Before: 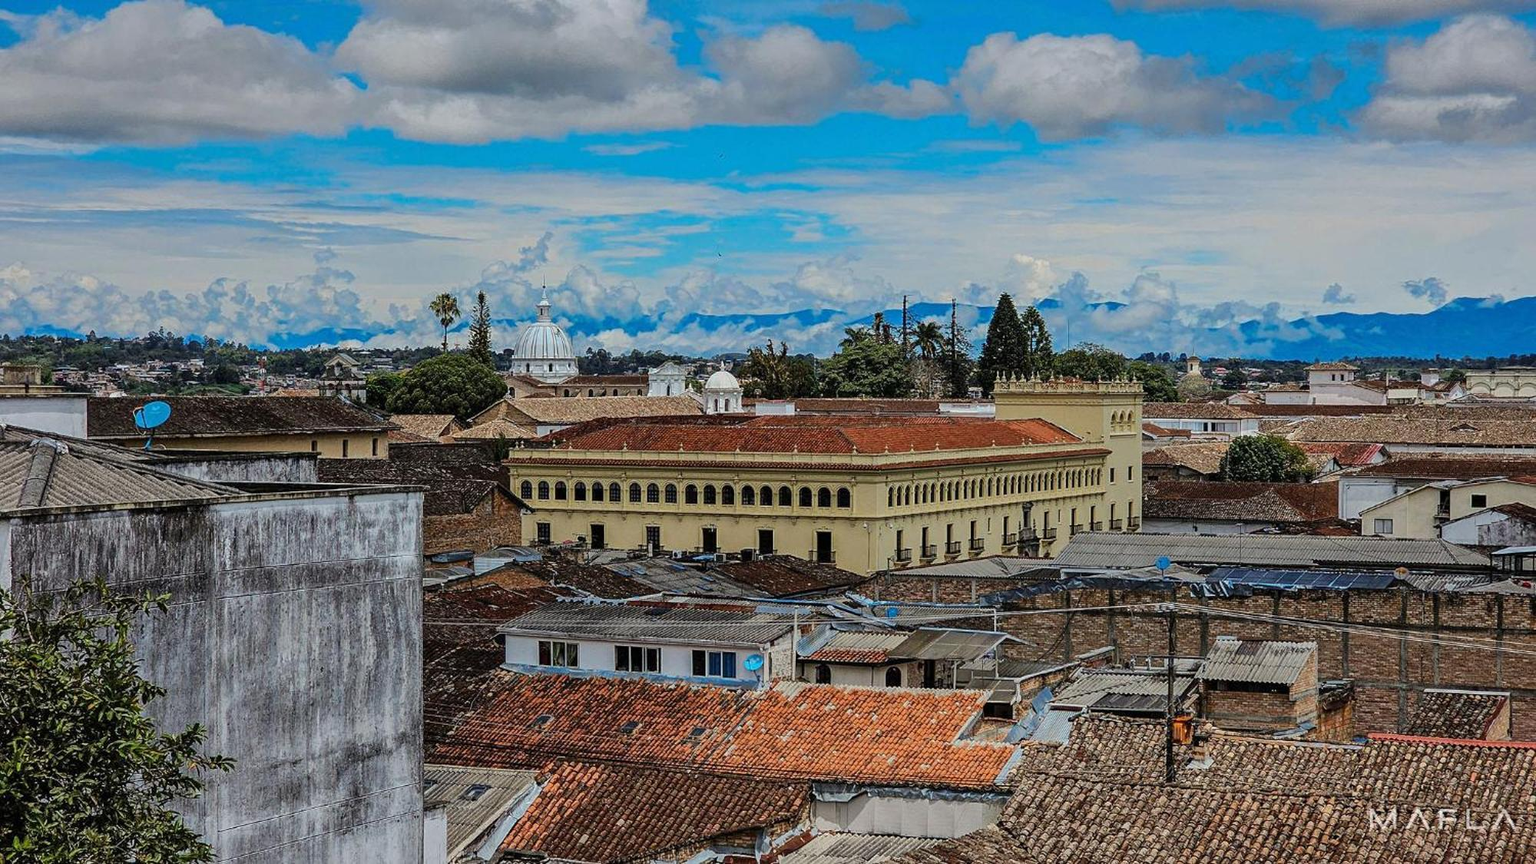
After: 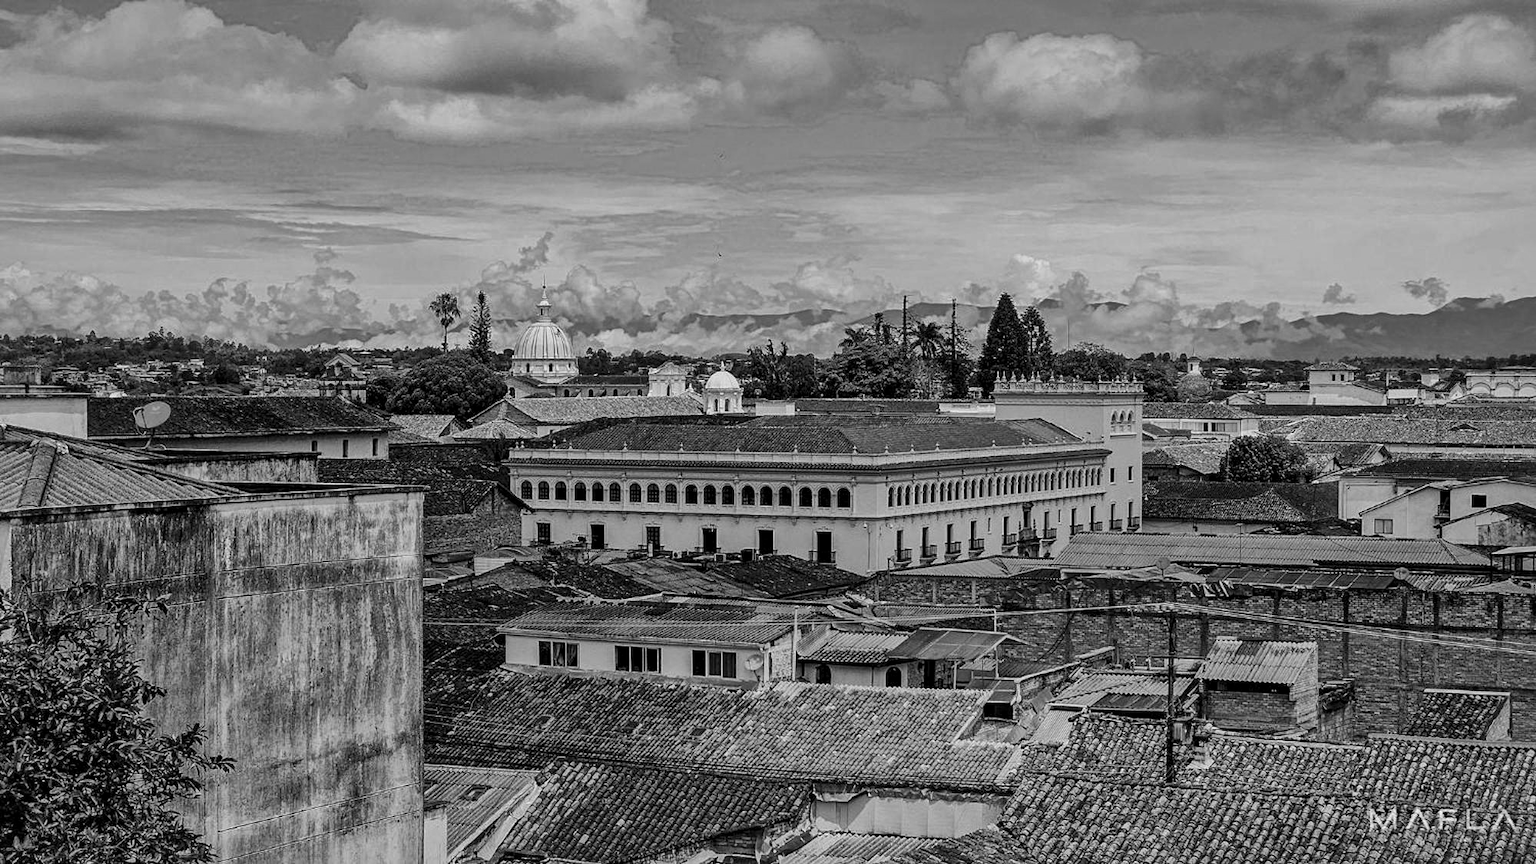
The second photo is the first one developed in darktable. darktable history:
monochrome: a -6.99, b 35.61, size 1.4
local contrast: mode bilateral grid, contrast 20, coarseness 50, detail 141%, midtone range 0.2
